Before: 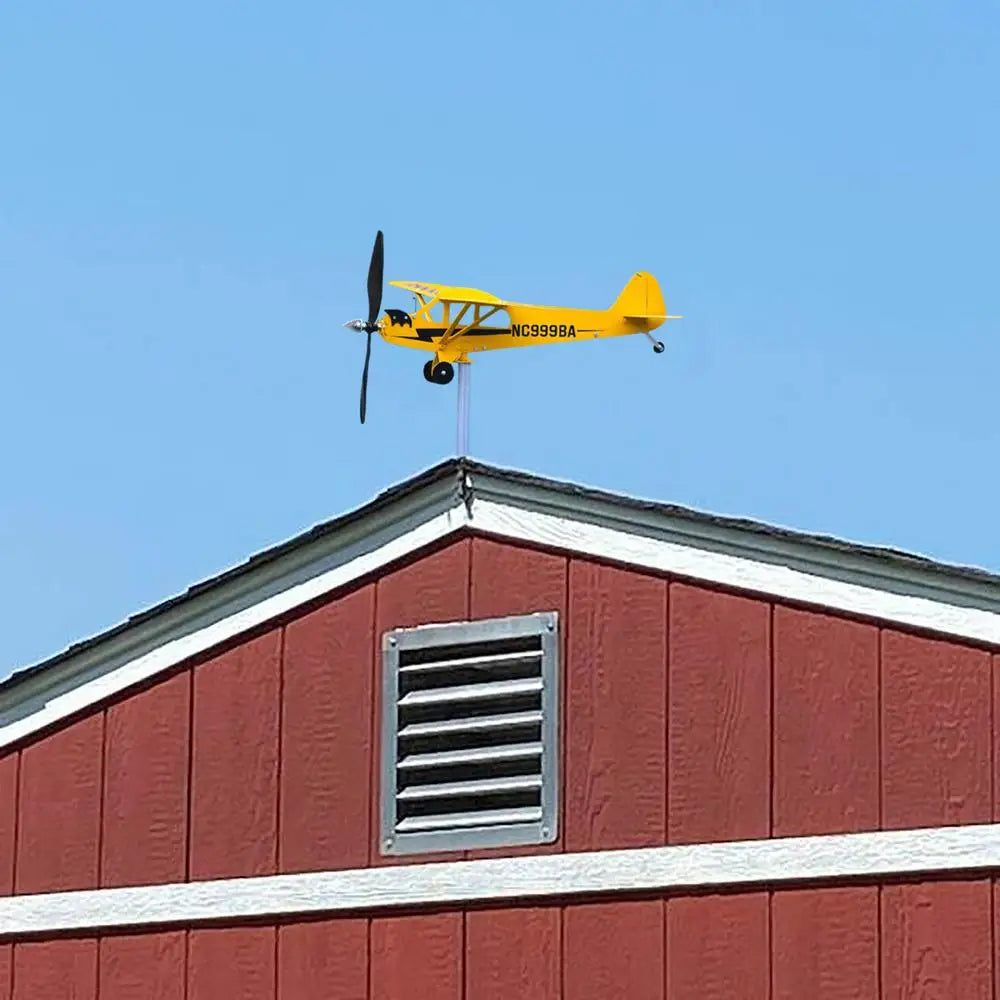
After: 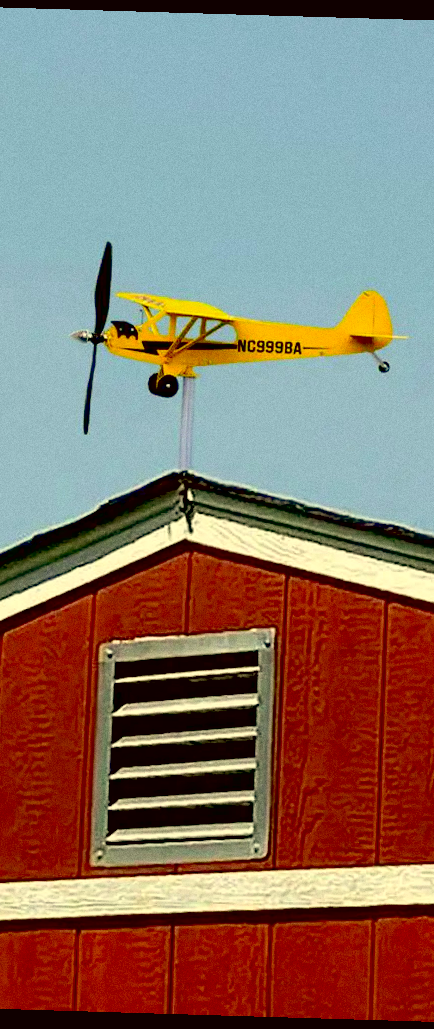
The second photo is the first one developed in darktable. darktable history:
color correction: highlights a* 0.162, highlights b* 29.53, shadows a* -0.162, shadows b* 21.09
crop: left 28.583%, right 29.231%
exposure: black level correction 0.056, compensate highlight preservation false
grain: coarseness 0.09 ISO
contrast brightness saturation: saturation 0.1
rotate and perspective: rotation 1.72°, automatic cropping off
